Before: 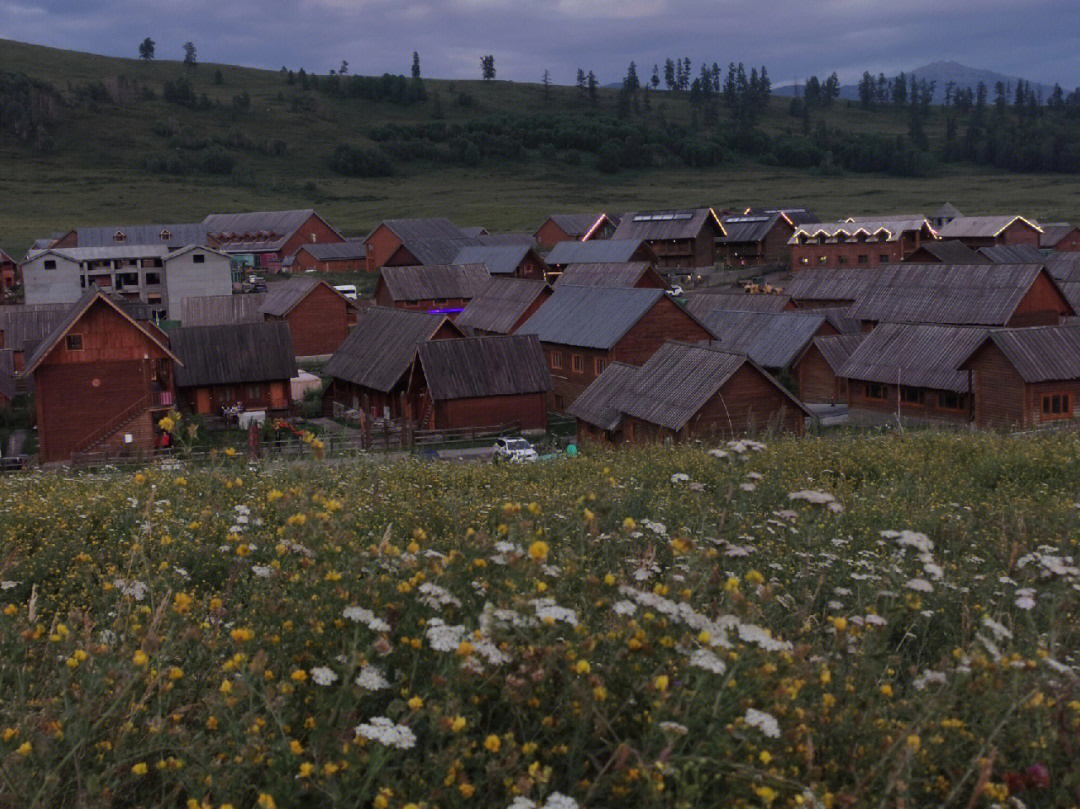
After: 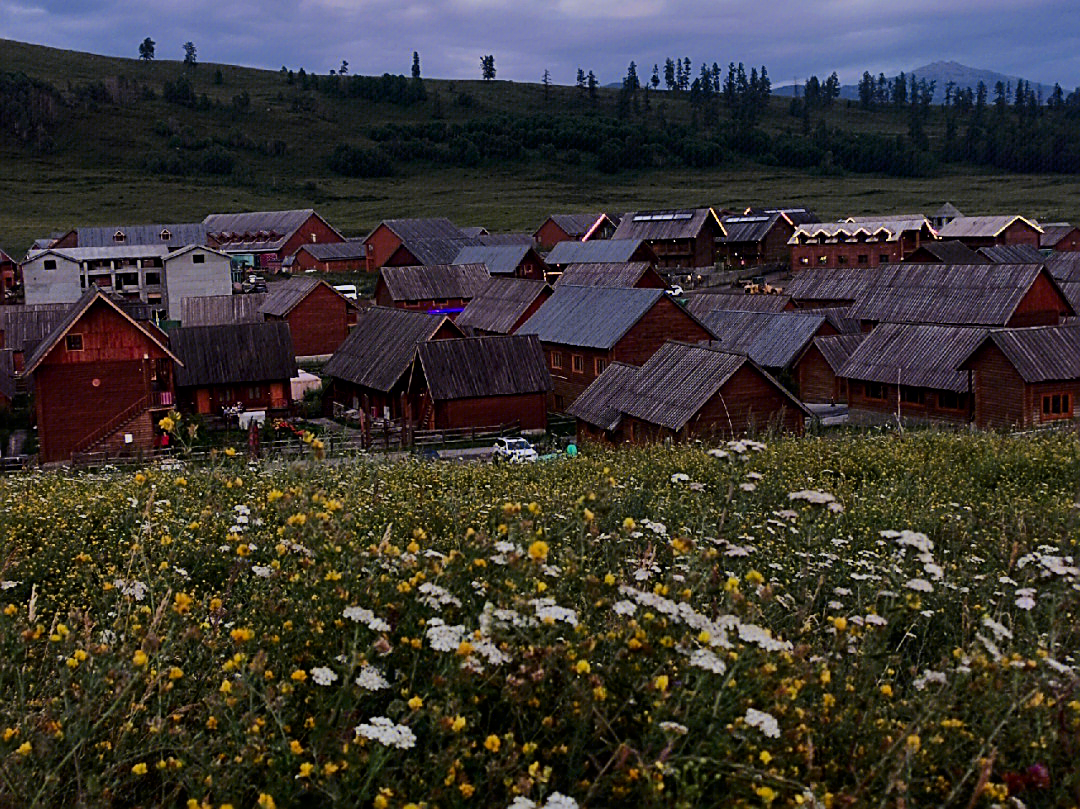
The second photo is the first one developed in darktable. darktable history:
sharpen: amount 0.996
filmic rgb: black relative exposure -6.75 EV, white relative exposure 5.89 EV, hardness 2.69, color science v6 (2022)
exposure: exposure 0.649 EV, compensate highlight preservation false
contrast brightness saturation: contrast 0.188, brightness -0.104, saturation 0.21
